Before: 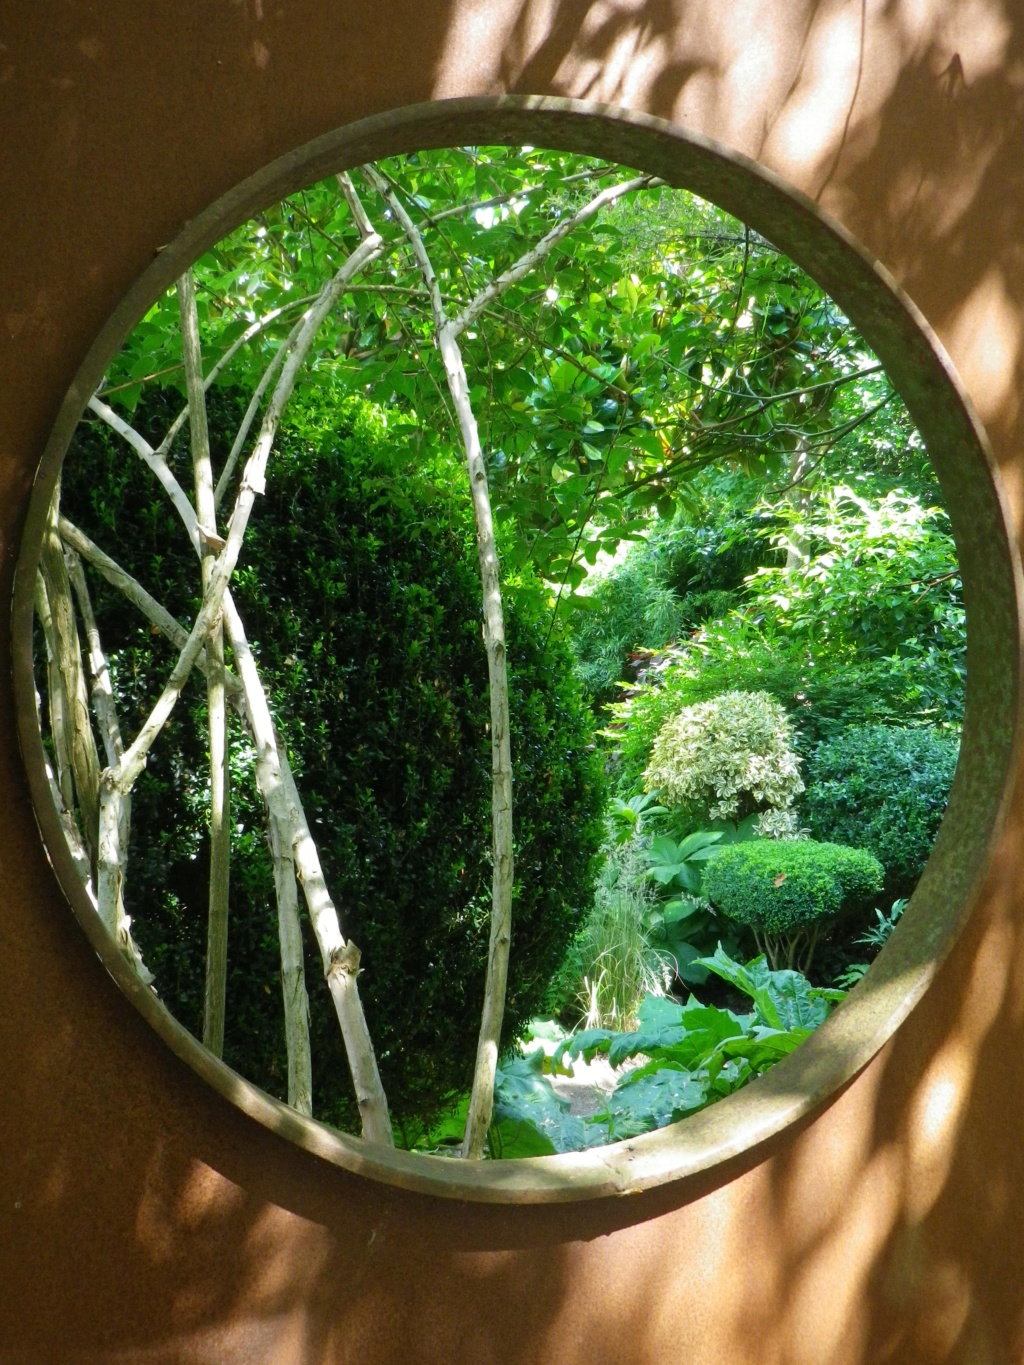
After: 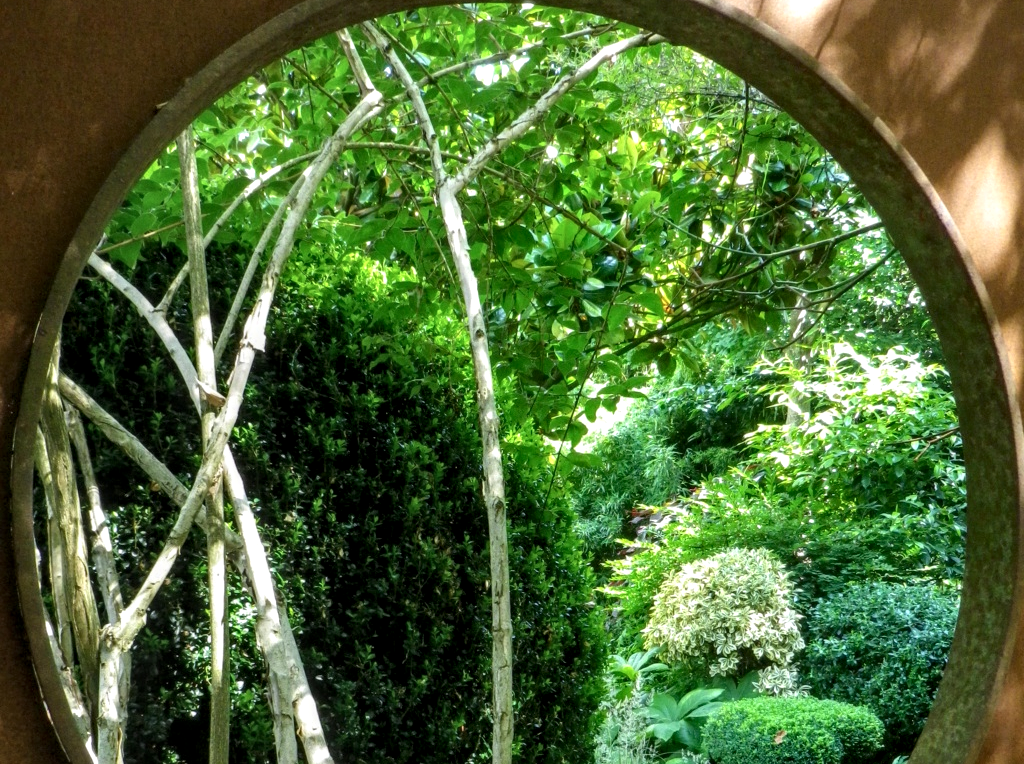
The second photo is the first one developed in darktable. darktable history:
crop and rotate: top 10.492%, bottom 33.511%
local contrast: detail 150%
